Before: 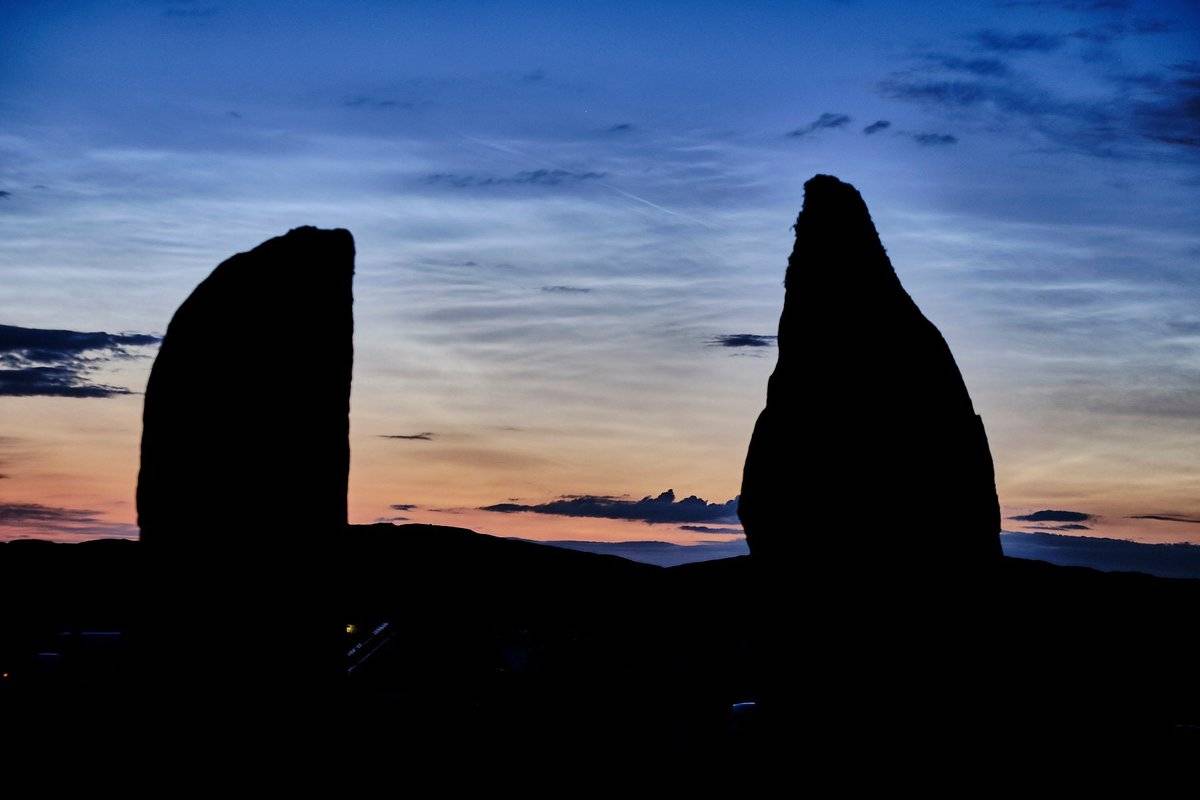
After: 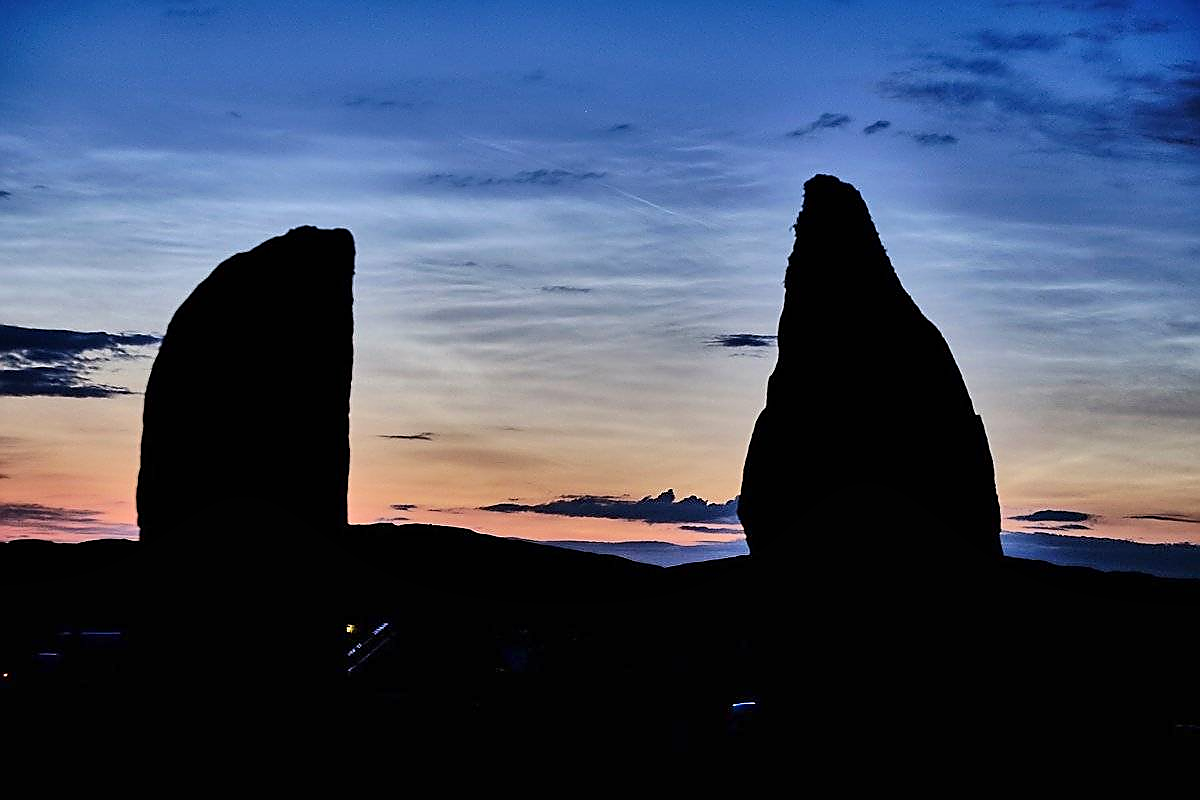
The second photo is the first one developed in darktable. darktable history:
sharpen: radius 1.4, amount 1.25, threshold 0.7
shadows and highlights: shadows color adjustment 97.66%, soften with gaussian
